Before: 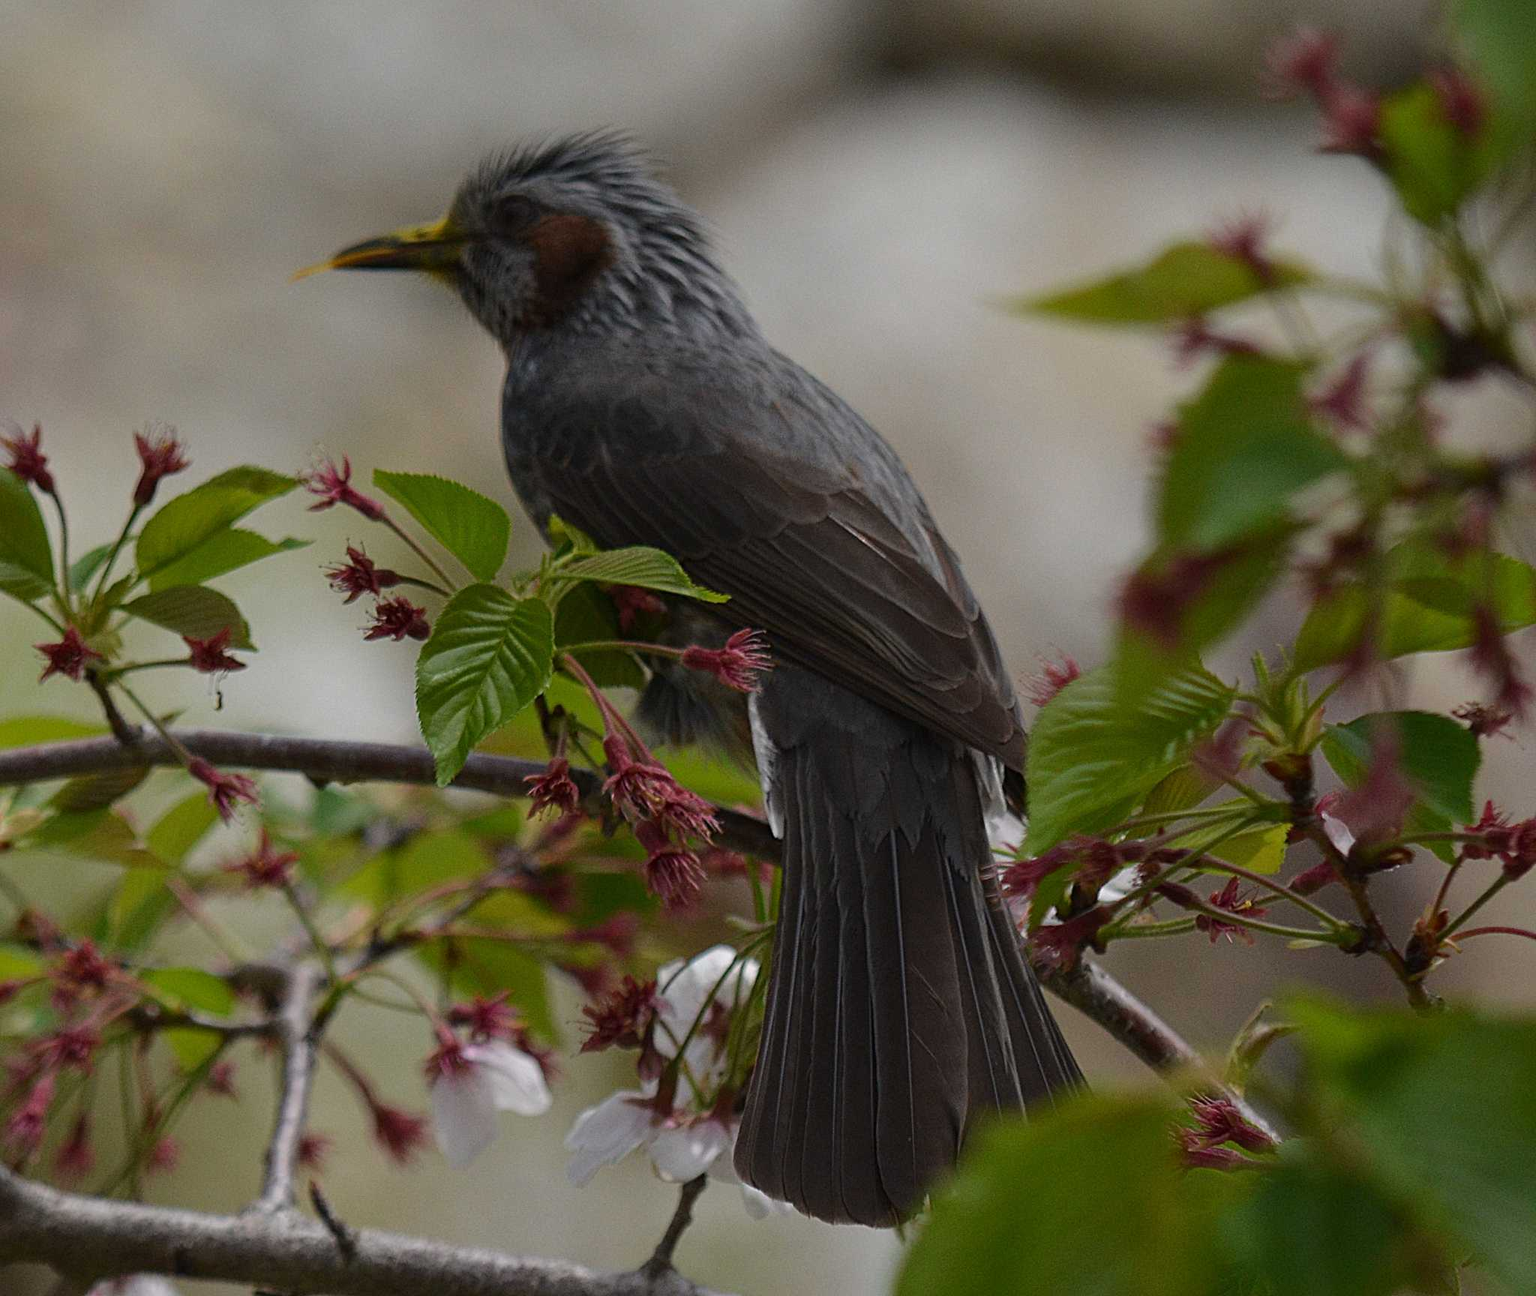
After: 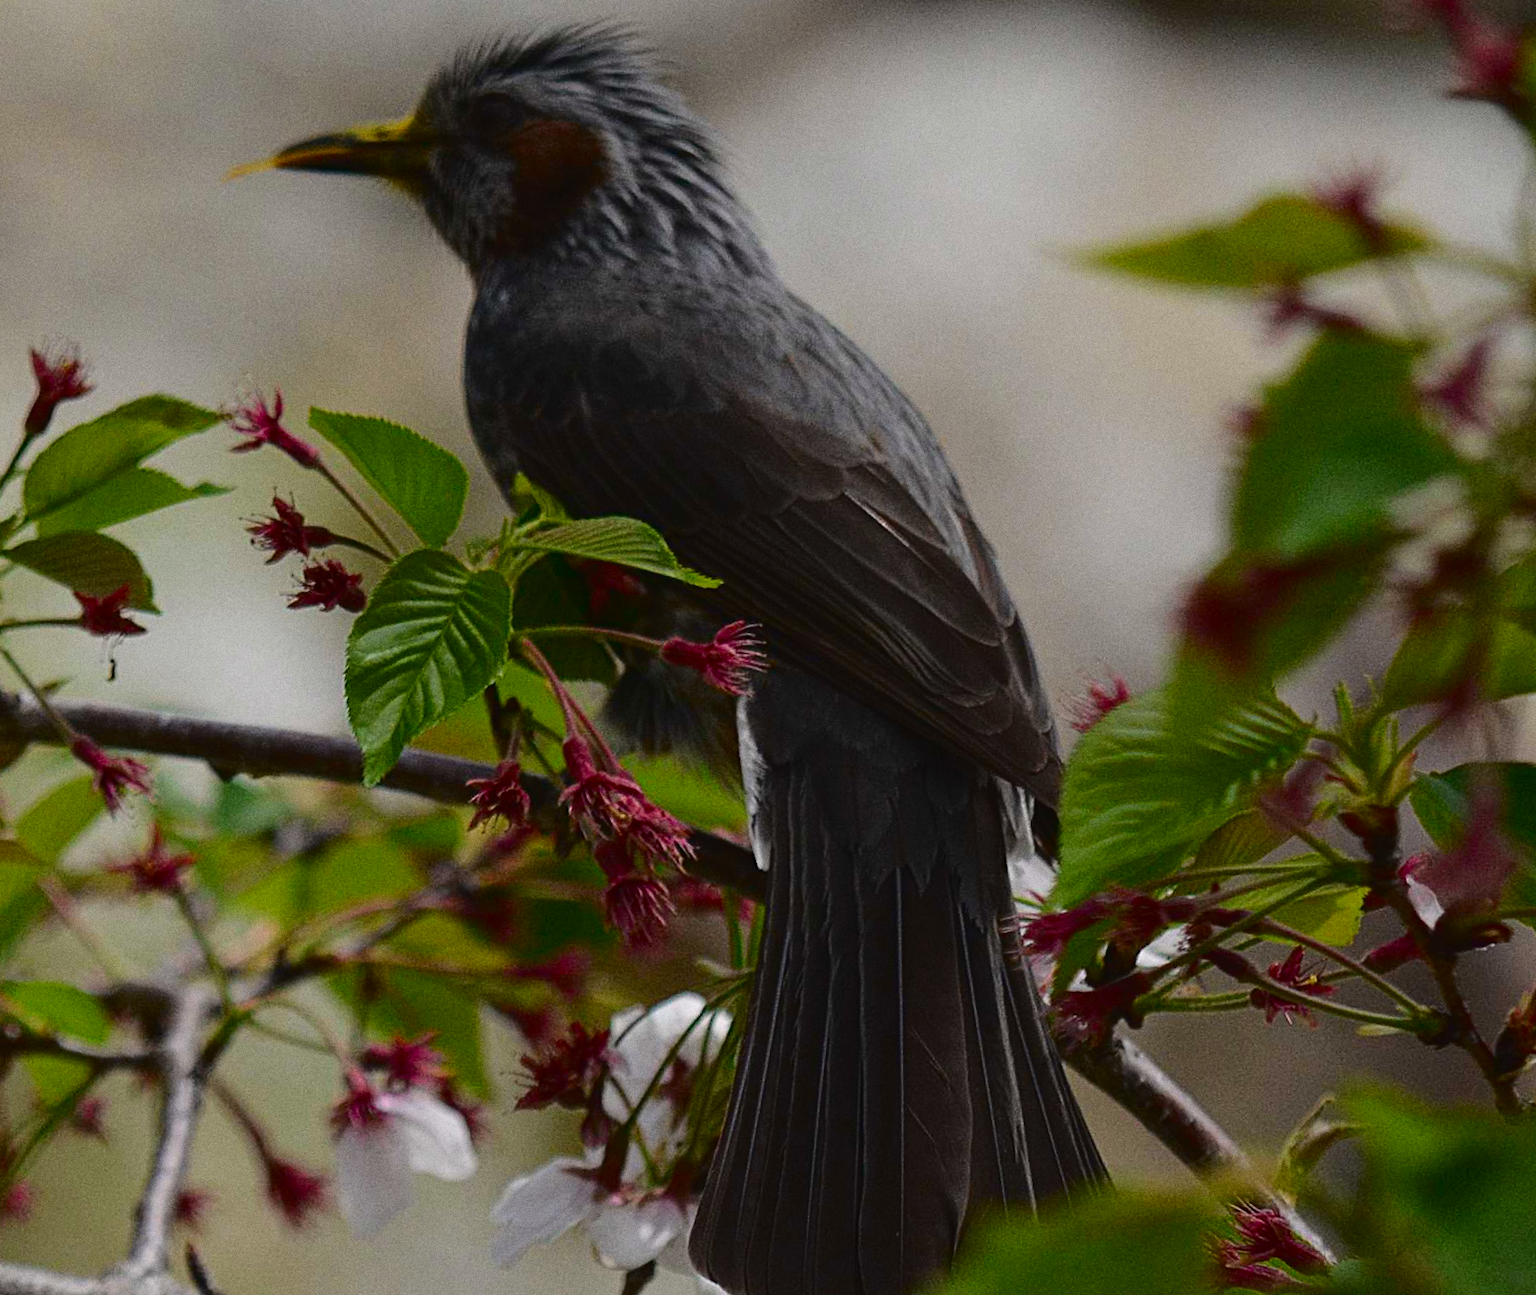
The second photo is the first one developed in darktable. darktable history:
crop and rotate: angle -3.27°, left 5.211%, top 5.211%, right 4.607%, bottom 4.607%
grain: coarseness 0.09 ISO
tone curve: curves: ch0 [(0, 0.023) (0.132, 0.075) (0.241, 0.178) (0.487, 0.491) (0.782, 0.8) (1, 0.989)]; ch1 [(0, 0) (0.396, 0.369) (0.467, 0.454) (0.498, 0.5) (0.518, 0.517) (0.57, 0.586) (0.619, 0.663) (0.692, 0.744) (1, 1)]; ch2 [(0, 0) (0.427, 0.416) (0.483, 0.481) (0.503, 0.503) (0.526, 0.527) (0.563, 0.573) (0.632, 0.667) (0.705, 0.737) (0.985, 0.966)], color space Lab, independent channels
